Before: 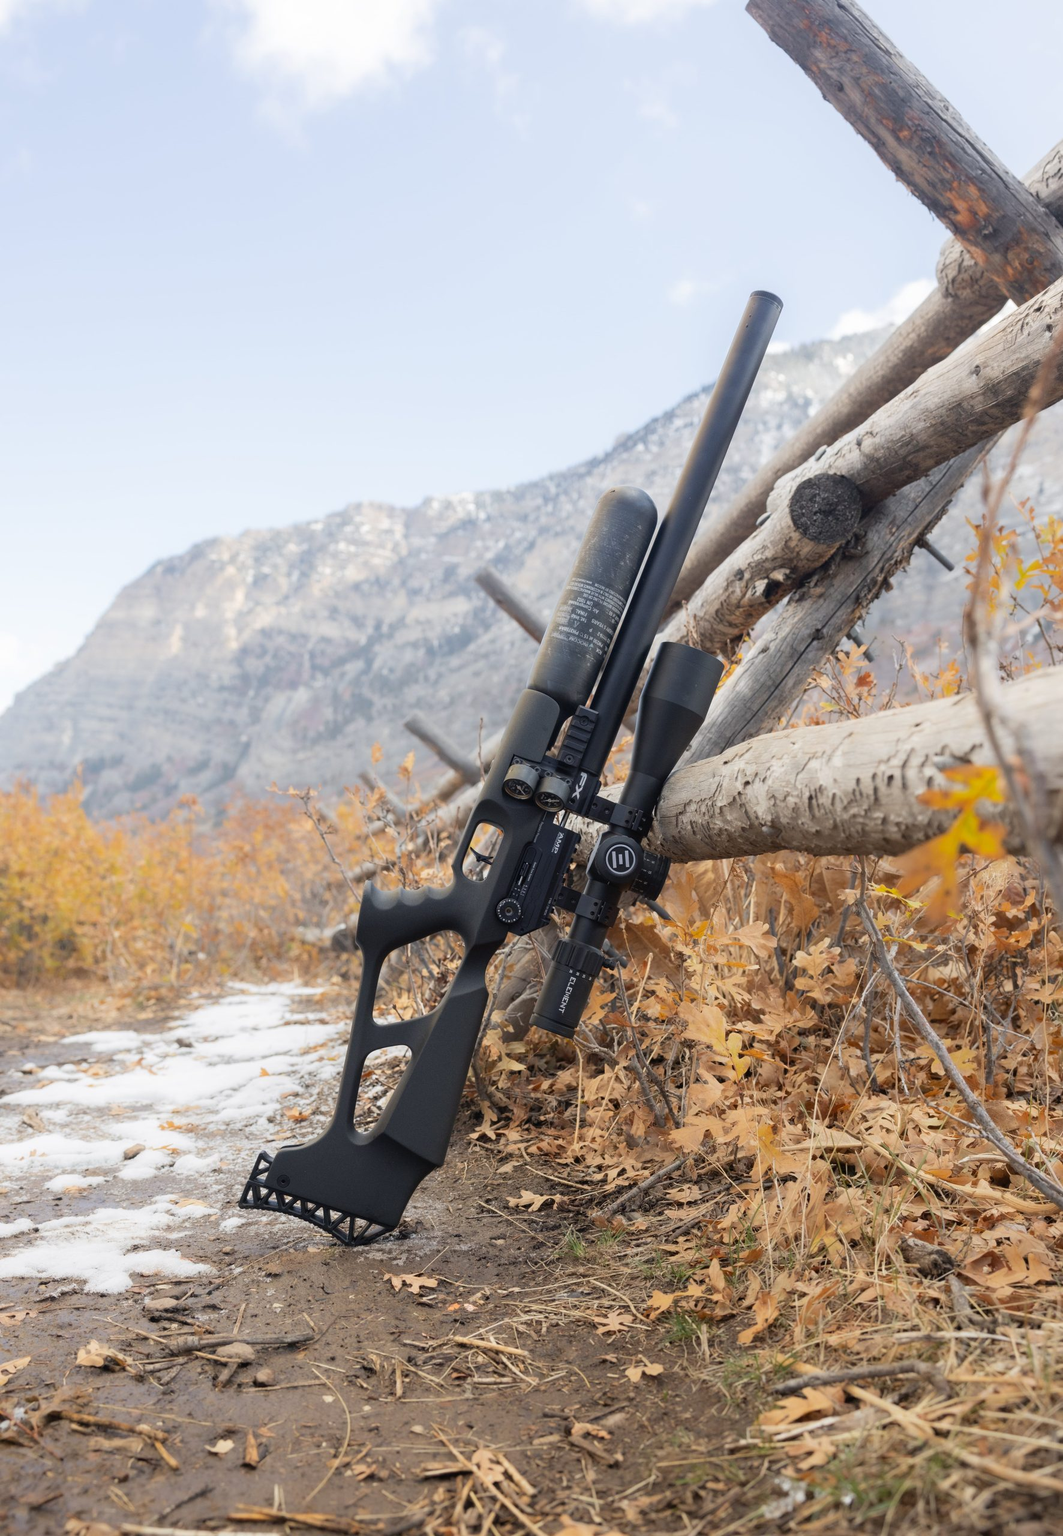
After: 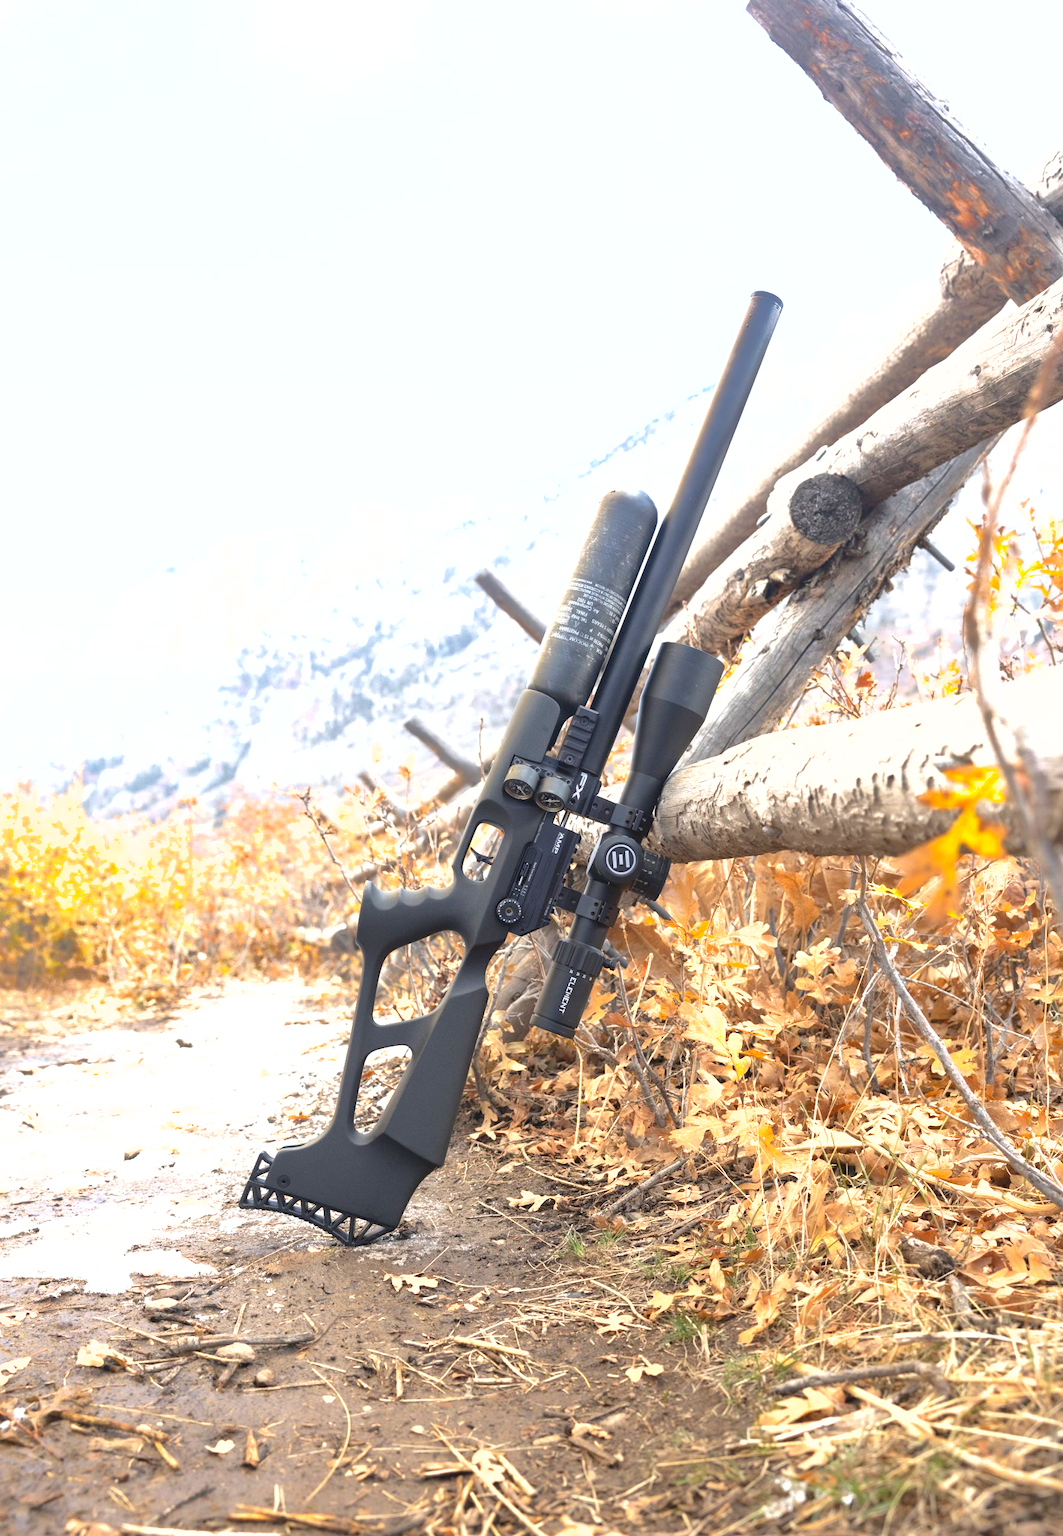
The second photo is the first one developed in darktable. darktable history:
exposure: black level correction 0, exposure 1.2 EV, compensate highlight preservation false
shadows and highlights: on, module defaults
